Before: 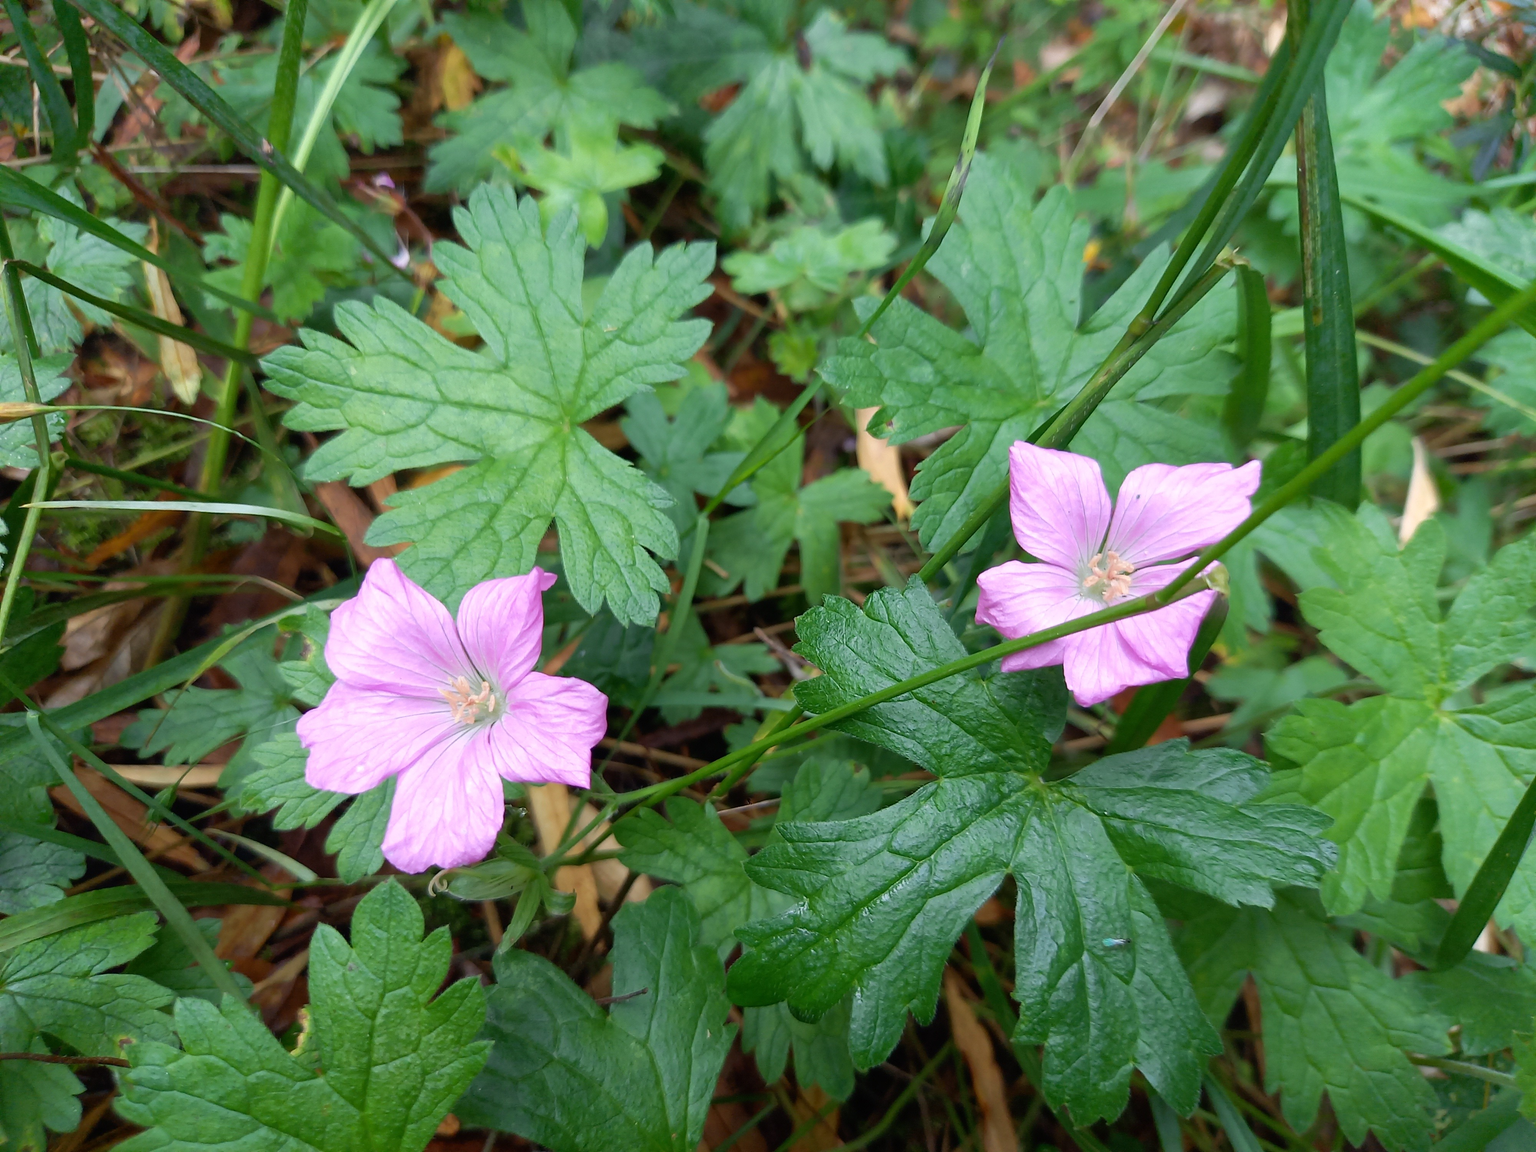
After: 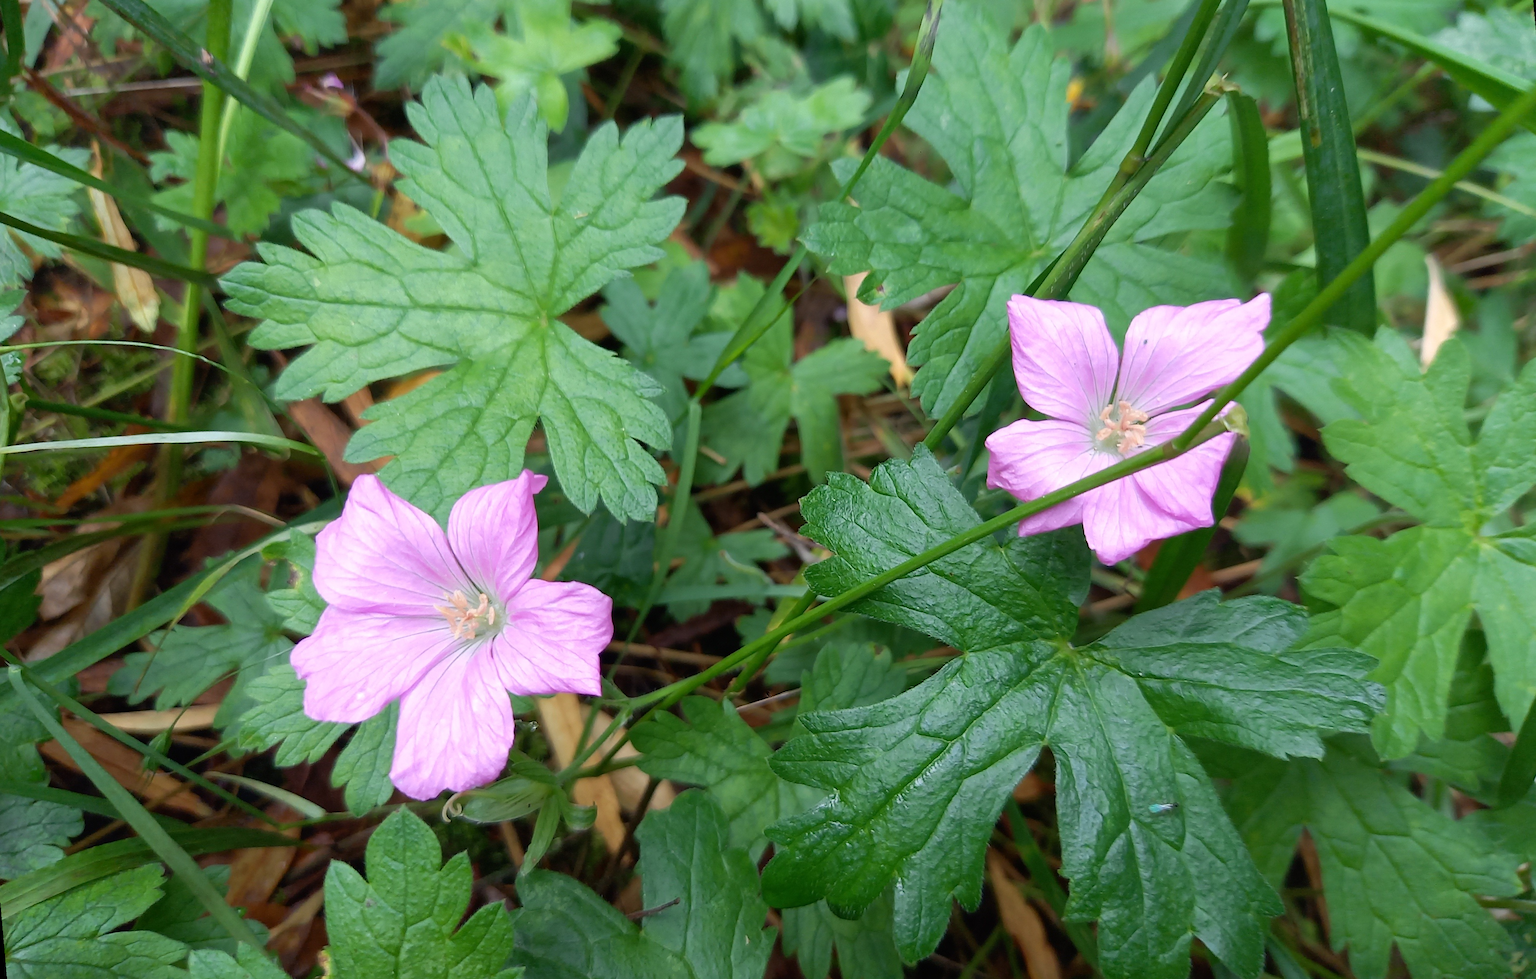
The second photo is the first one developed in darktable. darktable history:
rotate and perspective: rotation -5°, crop left 0.05, crop right 0.952, crop top 0.11, crop bottom 0.89
crop and rotate: top 6.25%
